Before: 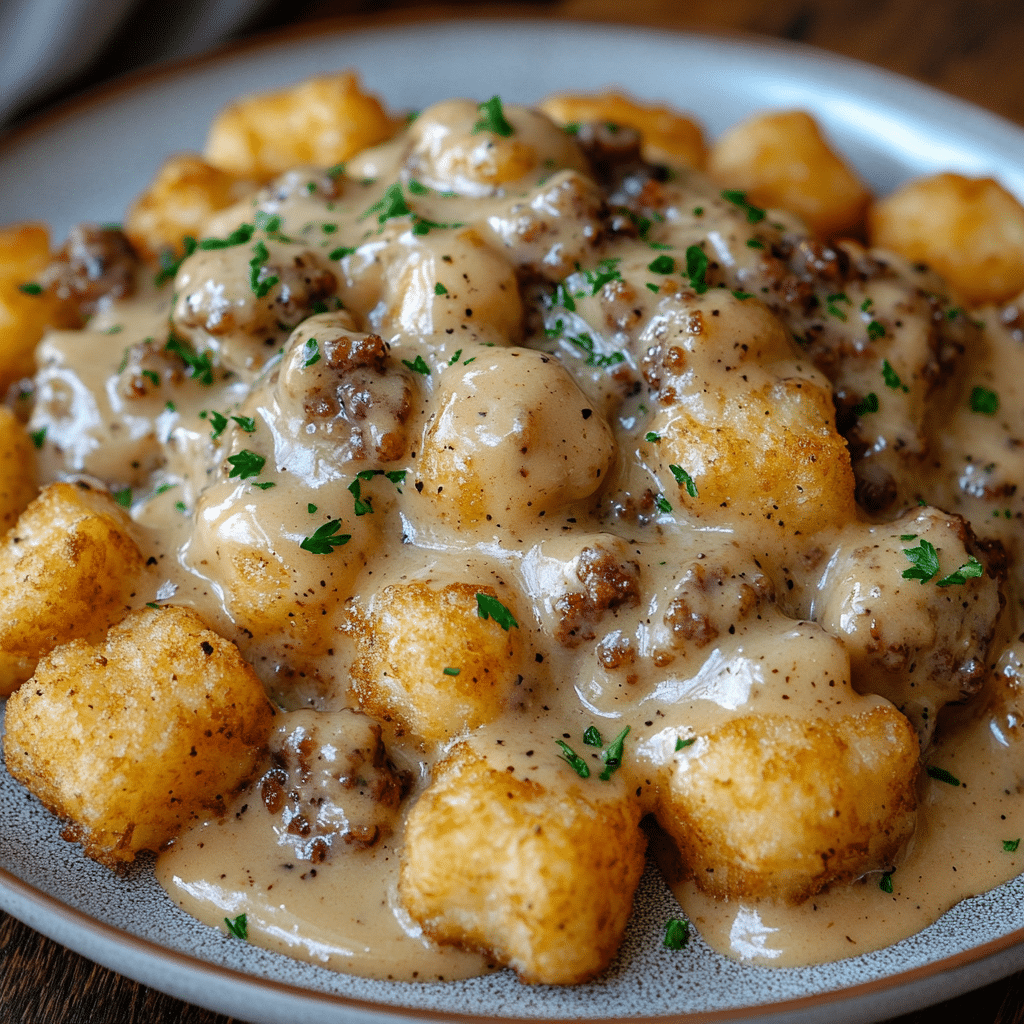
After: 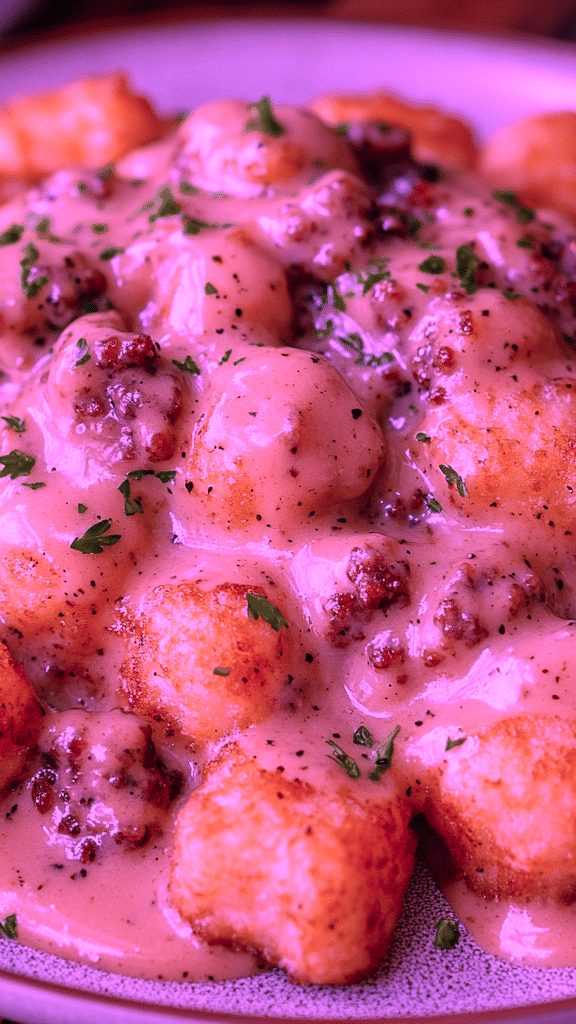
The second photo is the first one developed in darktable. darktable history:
color calibration: illuminant custom, x 0.261, y 0.521, temperature 7054.11 K
crop and rotate: left 22.516%, right 21.234%
